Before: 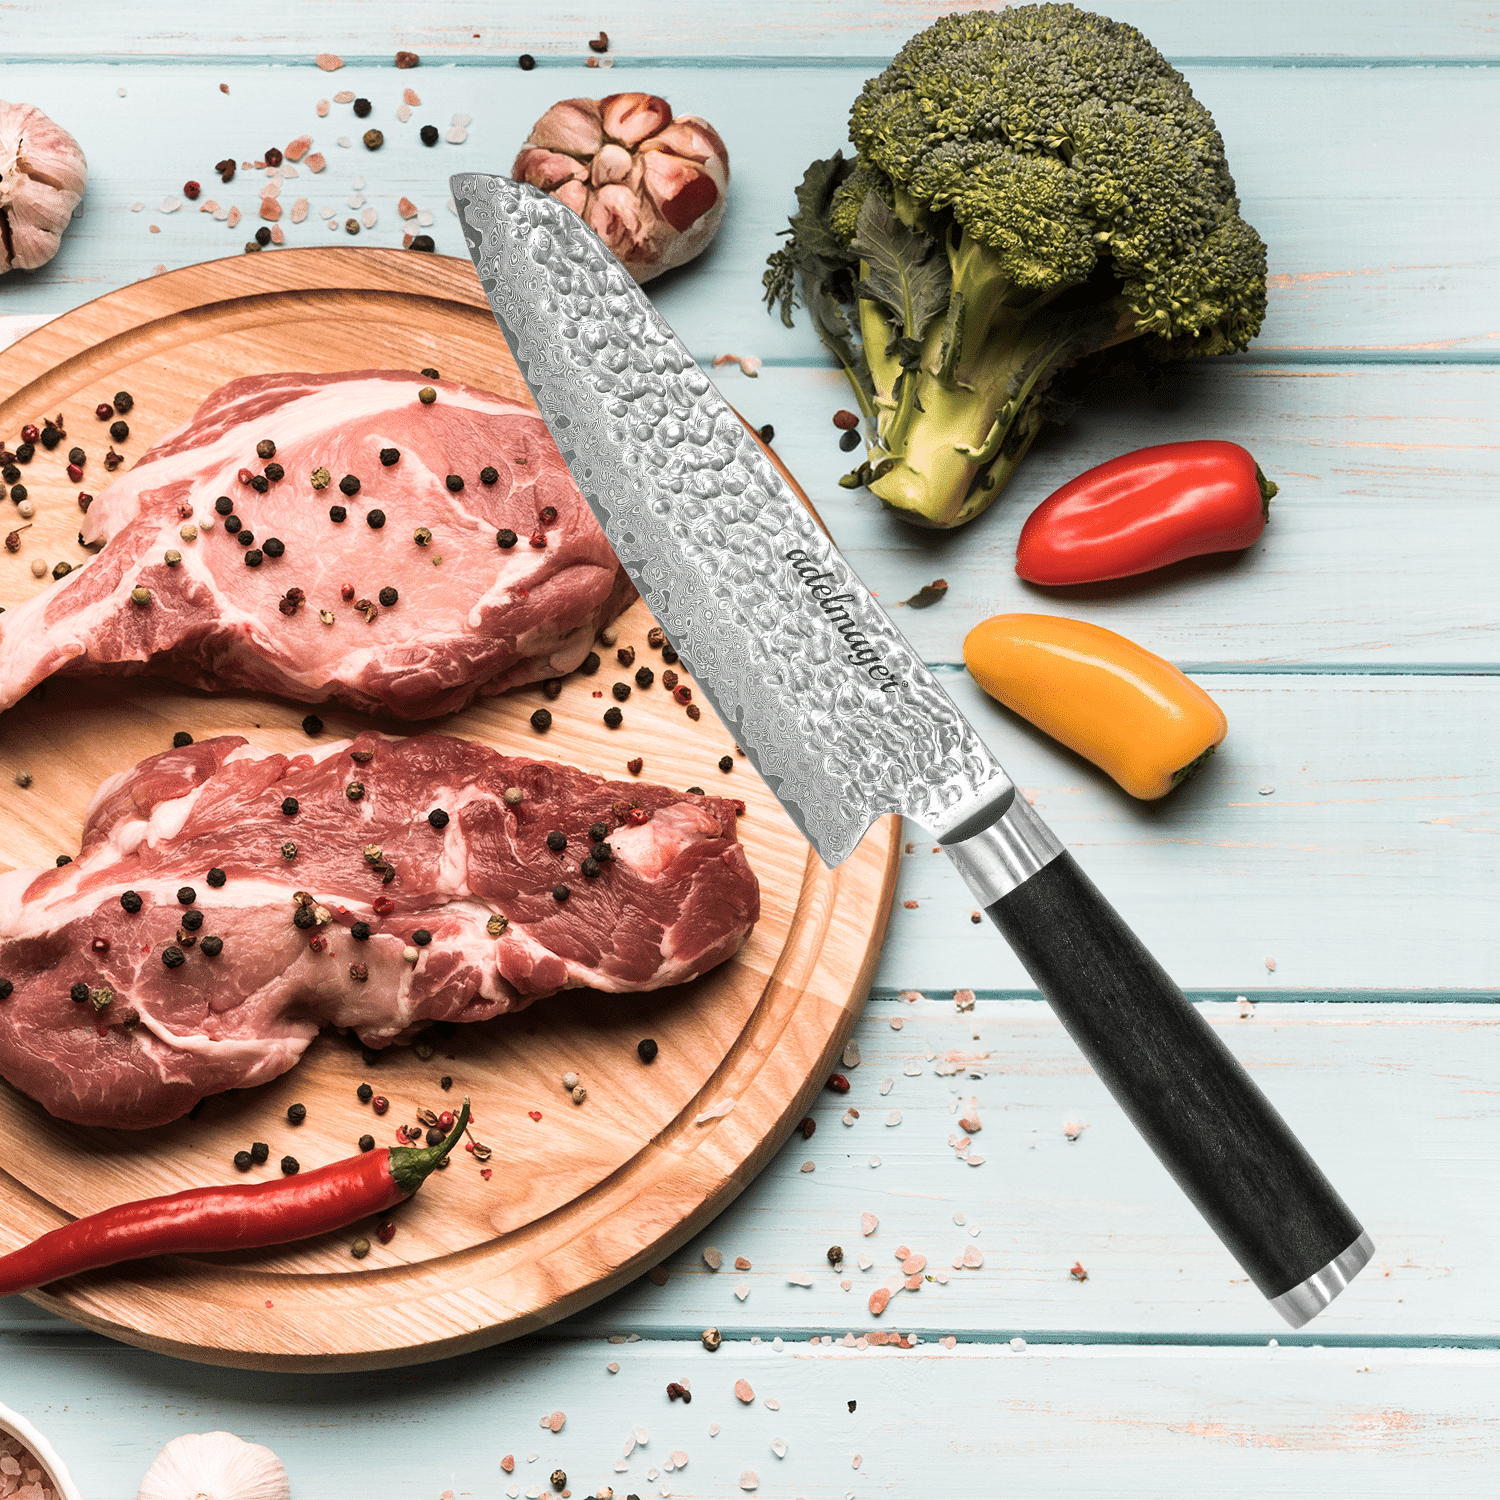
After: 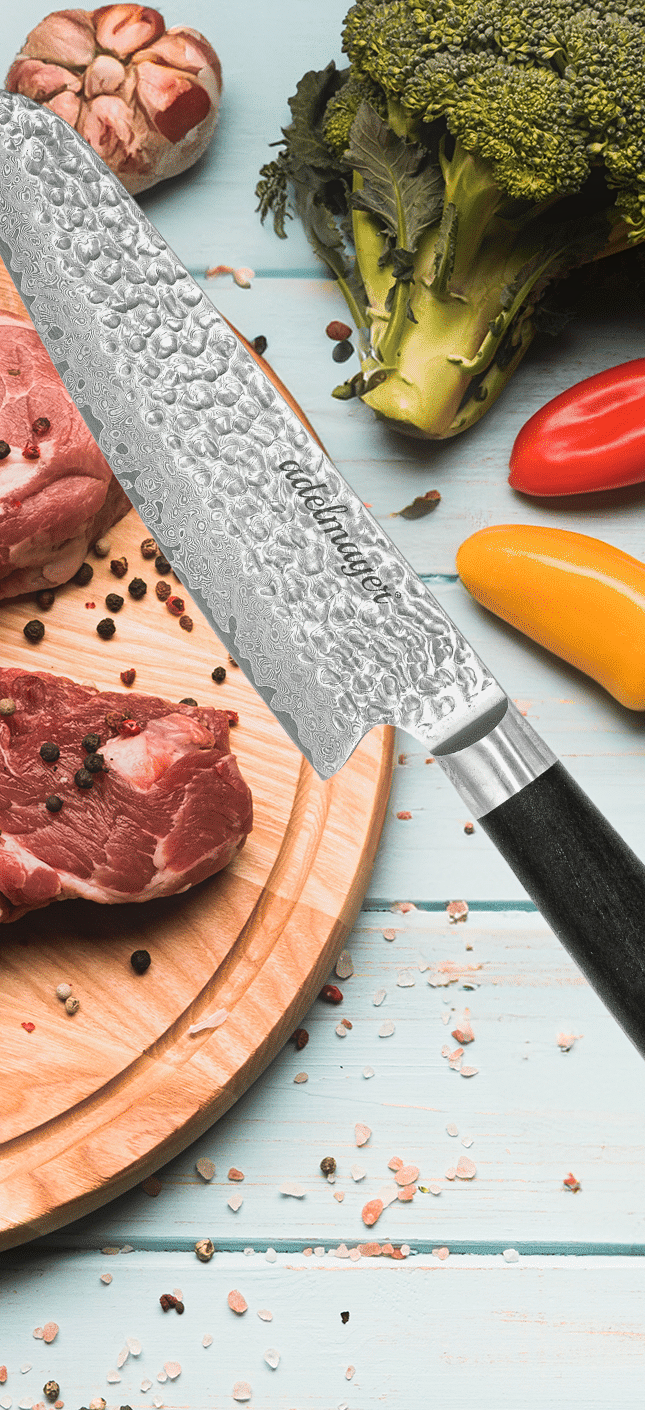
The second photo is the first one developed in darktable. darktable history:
contrast equalizer: octaves 7, y [[0.439, 0.44, 0.442, 0.457, 0.493, 0.498], [0.5 ×6], [0.5 ×6], [0 ×6], [0 ×6]]
color balance rgb: power › hue 329.88°, perceptual saturation grading › global saturation 0.646%, global vibrance 20%
exposure: compensate exposure bias true, compensate highlight preservation false
crop: left 33.841%, top 5.985%, right 23.109%
